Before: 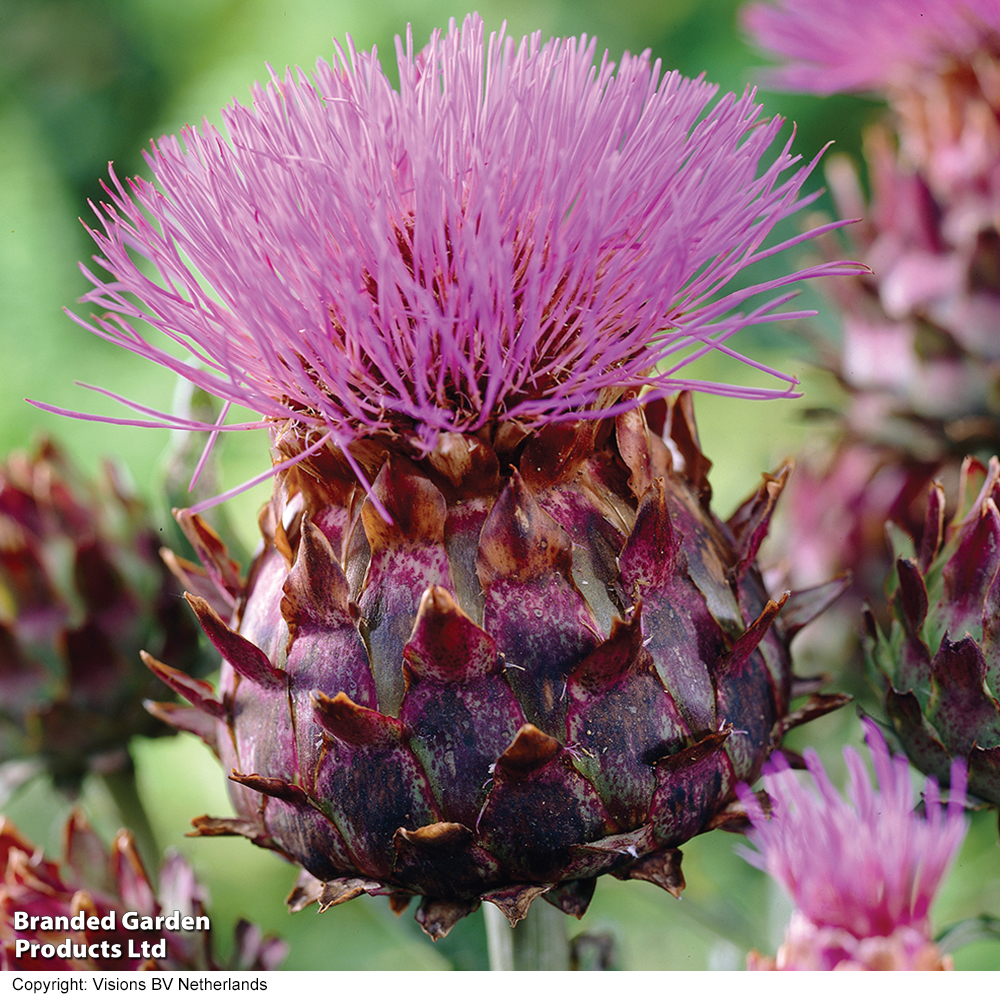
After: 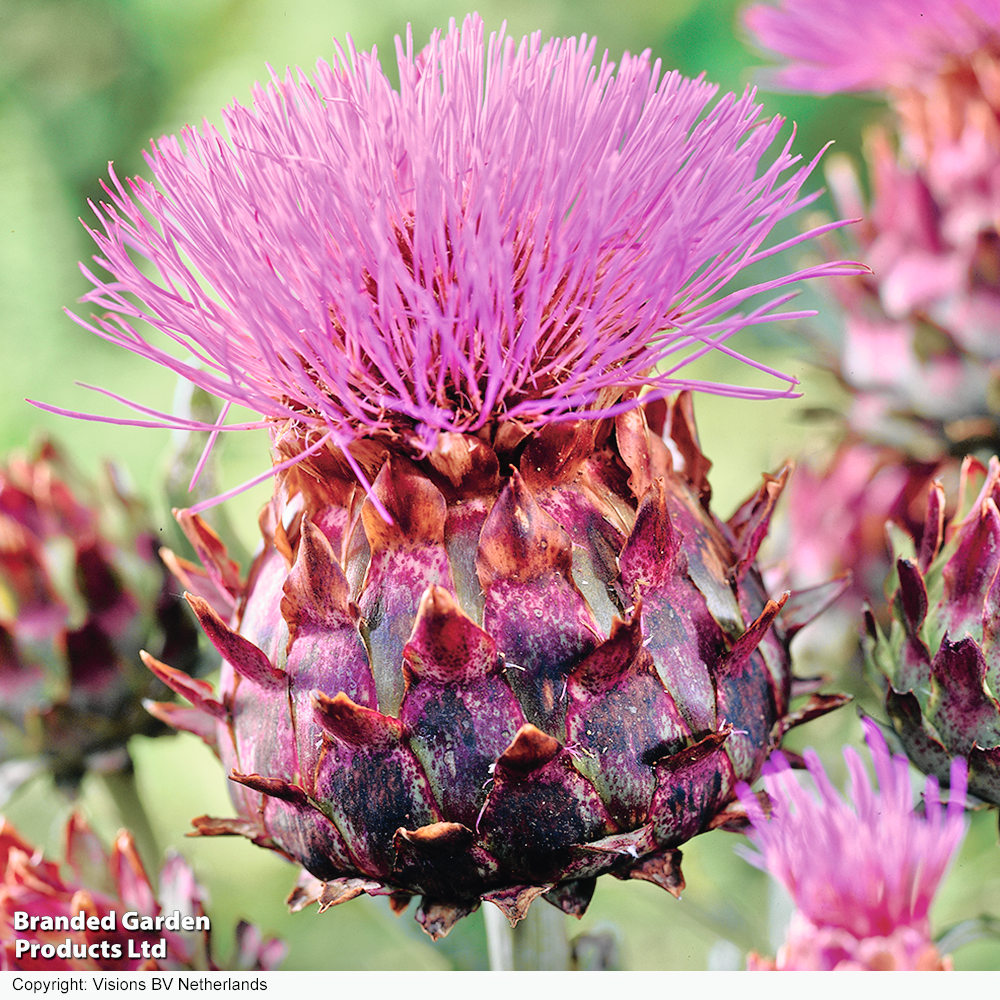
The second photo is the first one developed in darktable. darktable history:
tone curve: curves: ch0 [(0, 0.009) (0.105, 0.08) (0.195, 0.18) (0.283, 0.316) (0.384, 0.434) (0.485, 0.531) (0.638, 0.69) (0.81, 0.872) (1, 0.977)]; ch1 [(0, 0) (0.161, 0.092) (0.35, 0.33) (0.379, 0.401) (0.456, 0.469) (0.502, 0.5) (0.525, 0.514) (0.586, 0.617) (0.635, 0.655) (1, 1)]; ch2 [(0, 0) (0.371, 0.362) (0.437, 0.437) (0.48, 0.49) (0.53, 0.515) (0.56, 0.571) (0.622, 0.606) (1, 1)], color space Lab, independent channels, preserve colors none
tone equalizer: -7 EV 0.15 EV, -6 EV 0.6 EV, -5 EV 1.15 EV, -4 EV 1.33 EV, -3 EV 1.15 EV, -2 EV 0.6 EV, -1 EV 0.15 EV, mask exposure compensation -0.5 EV
